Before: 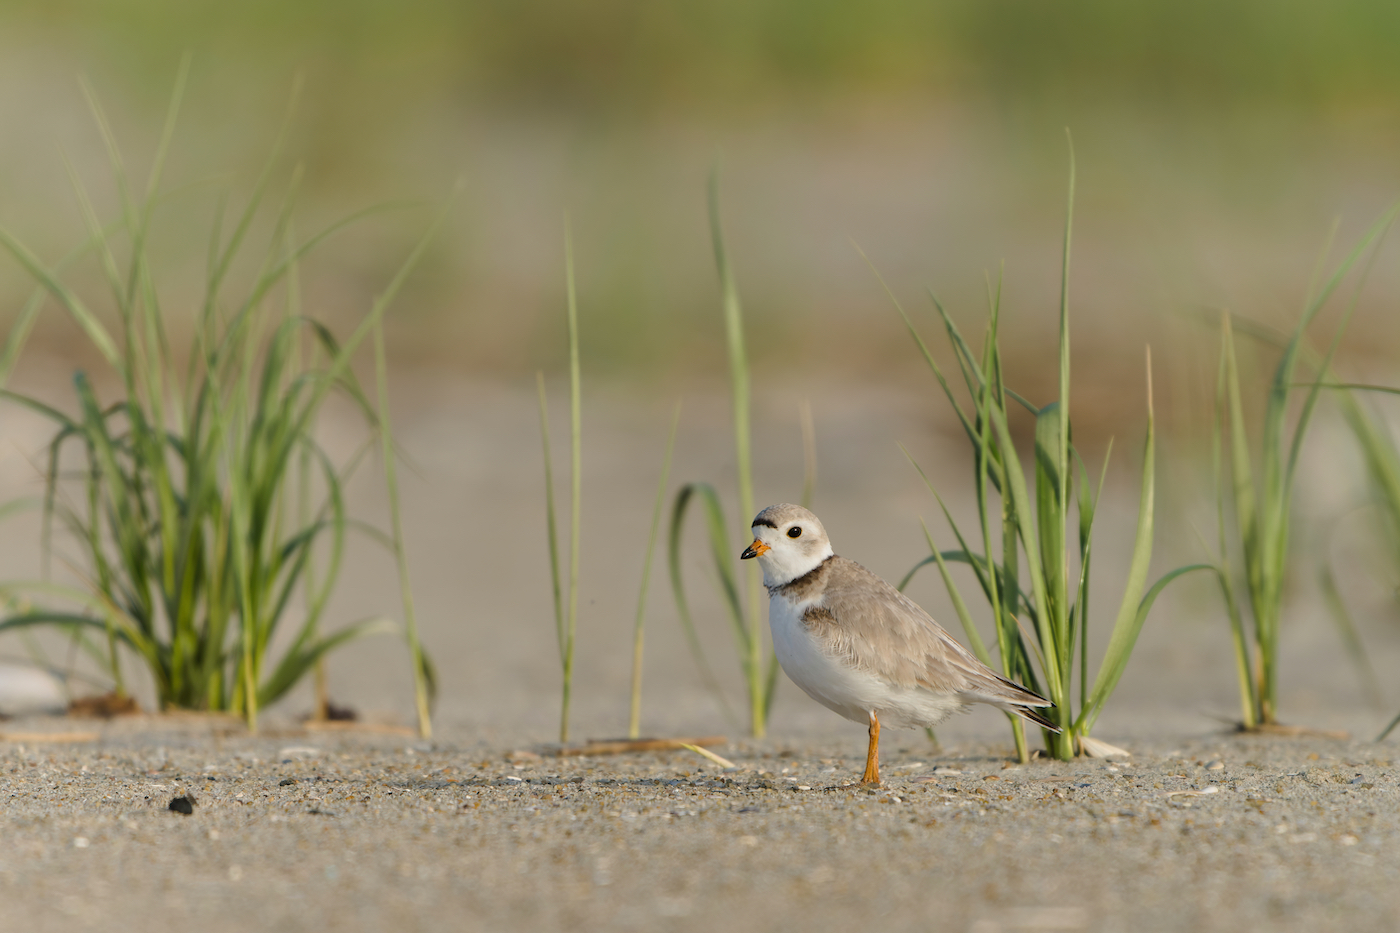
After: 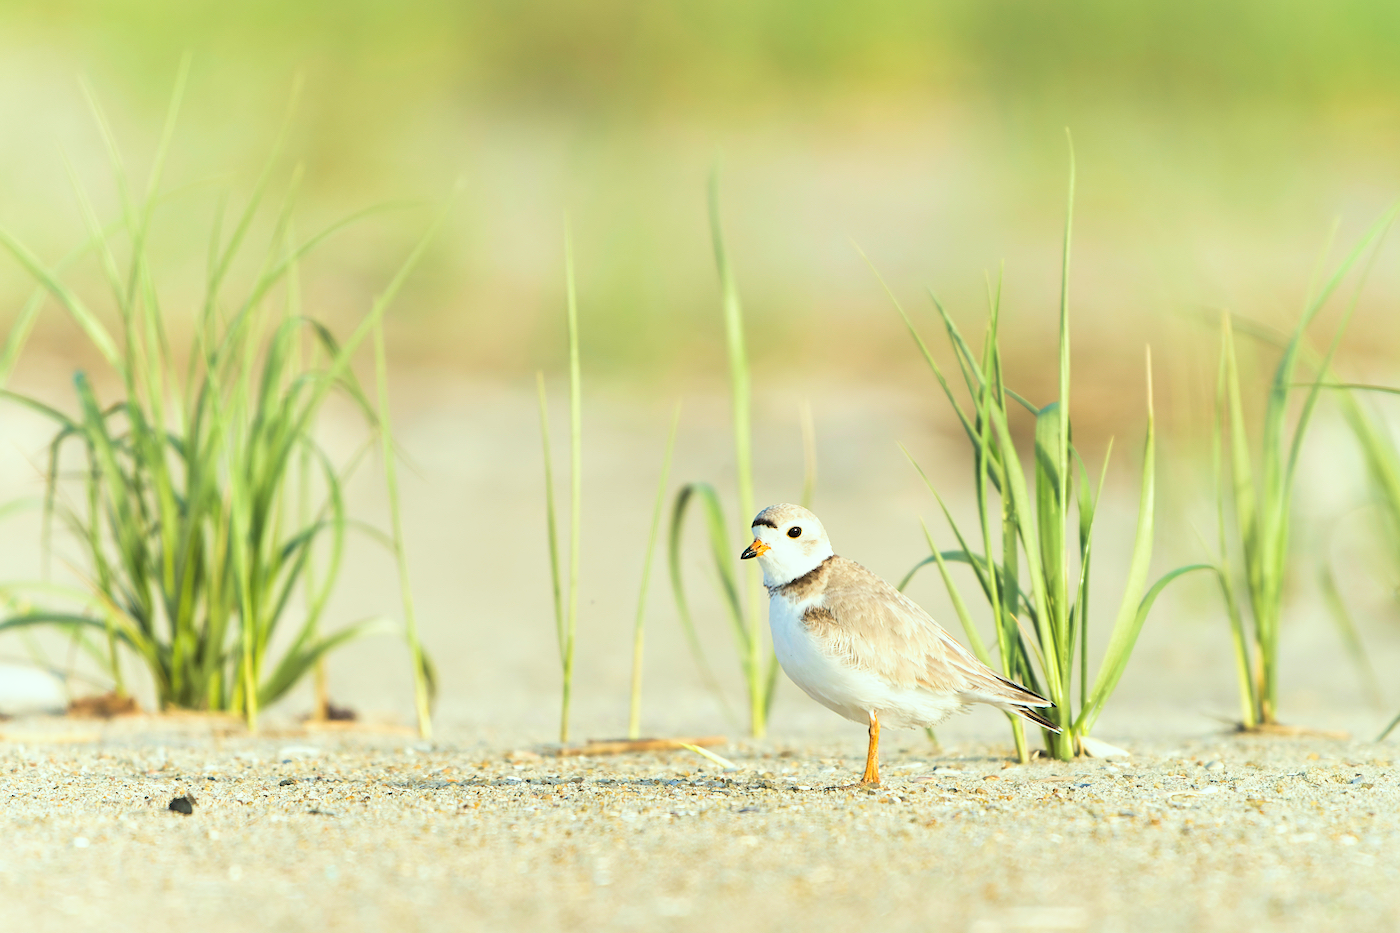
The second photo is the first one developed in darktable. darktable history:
sharpen: amount 0.21
base curve: curves: ch0 [(0, 0) (0.495, 0.917) (1, 1)], preserve colors none
contrast brightness saturation: brightness 0.128
color correction: highlights a* -6.61, highlights b* 0.669
velvia: on, module defaults
